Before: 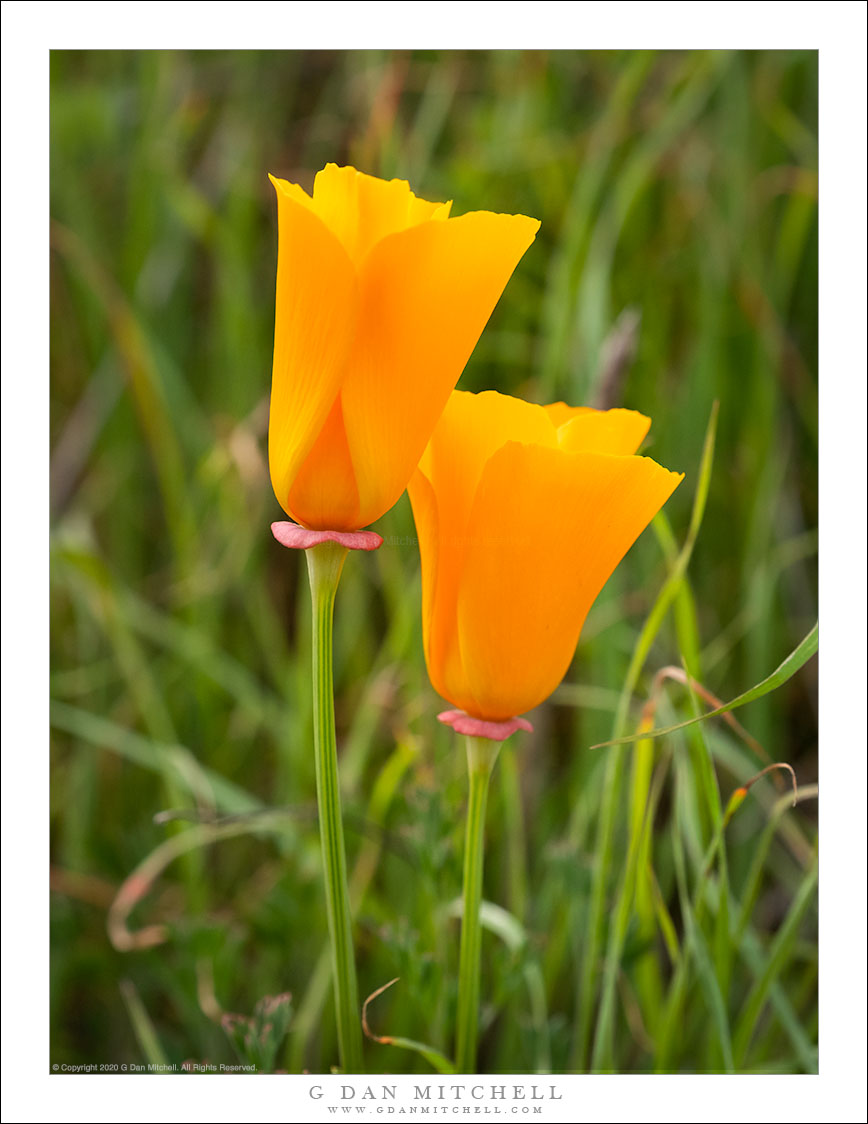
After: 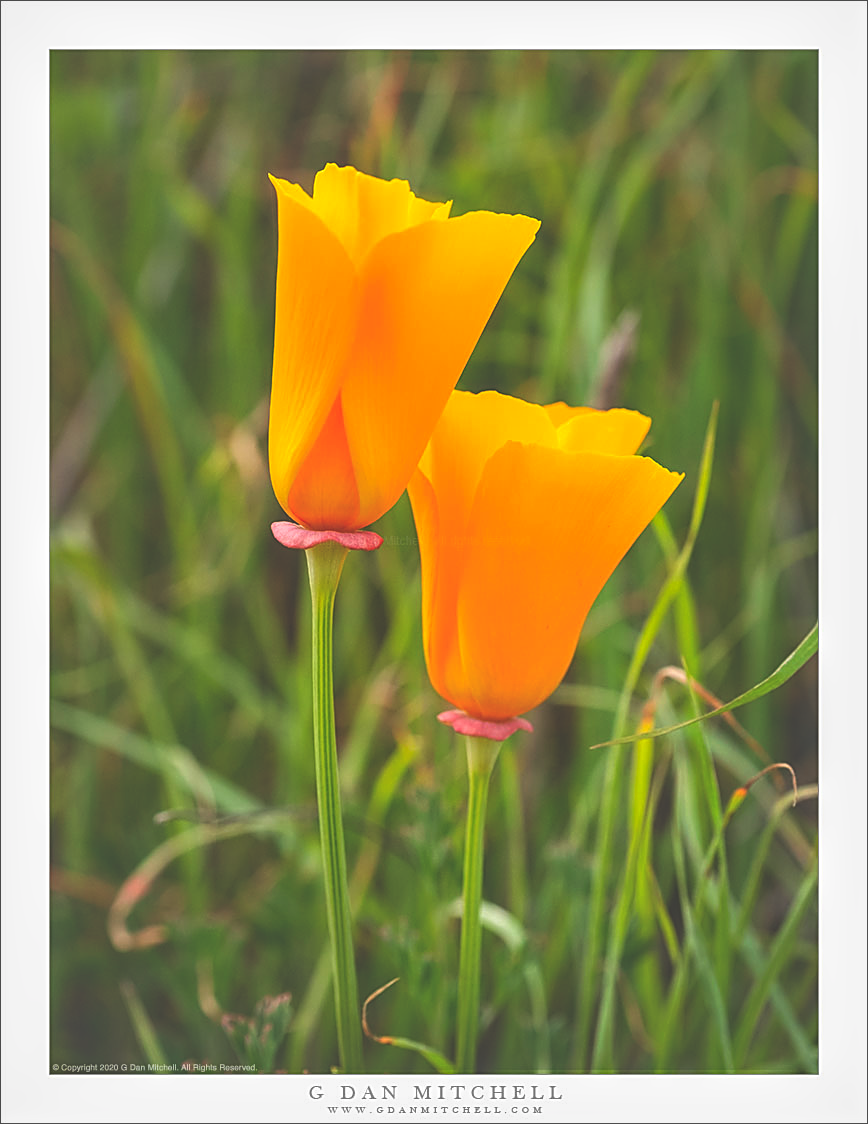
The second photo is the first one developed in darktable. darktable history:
sharpen: on, module defaults
contrast brightness saturation: brightness -0.023, saturation 0.345
local contrast: on, module defaults
exposure: black level correction -0.061, exposure -0.05 EV, compensate highlight preservation false
